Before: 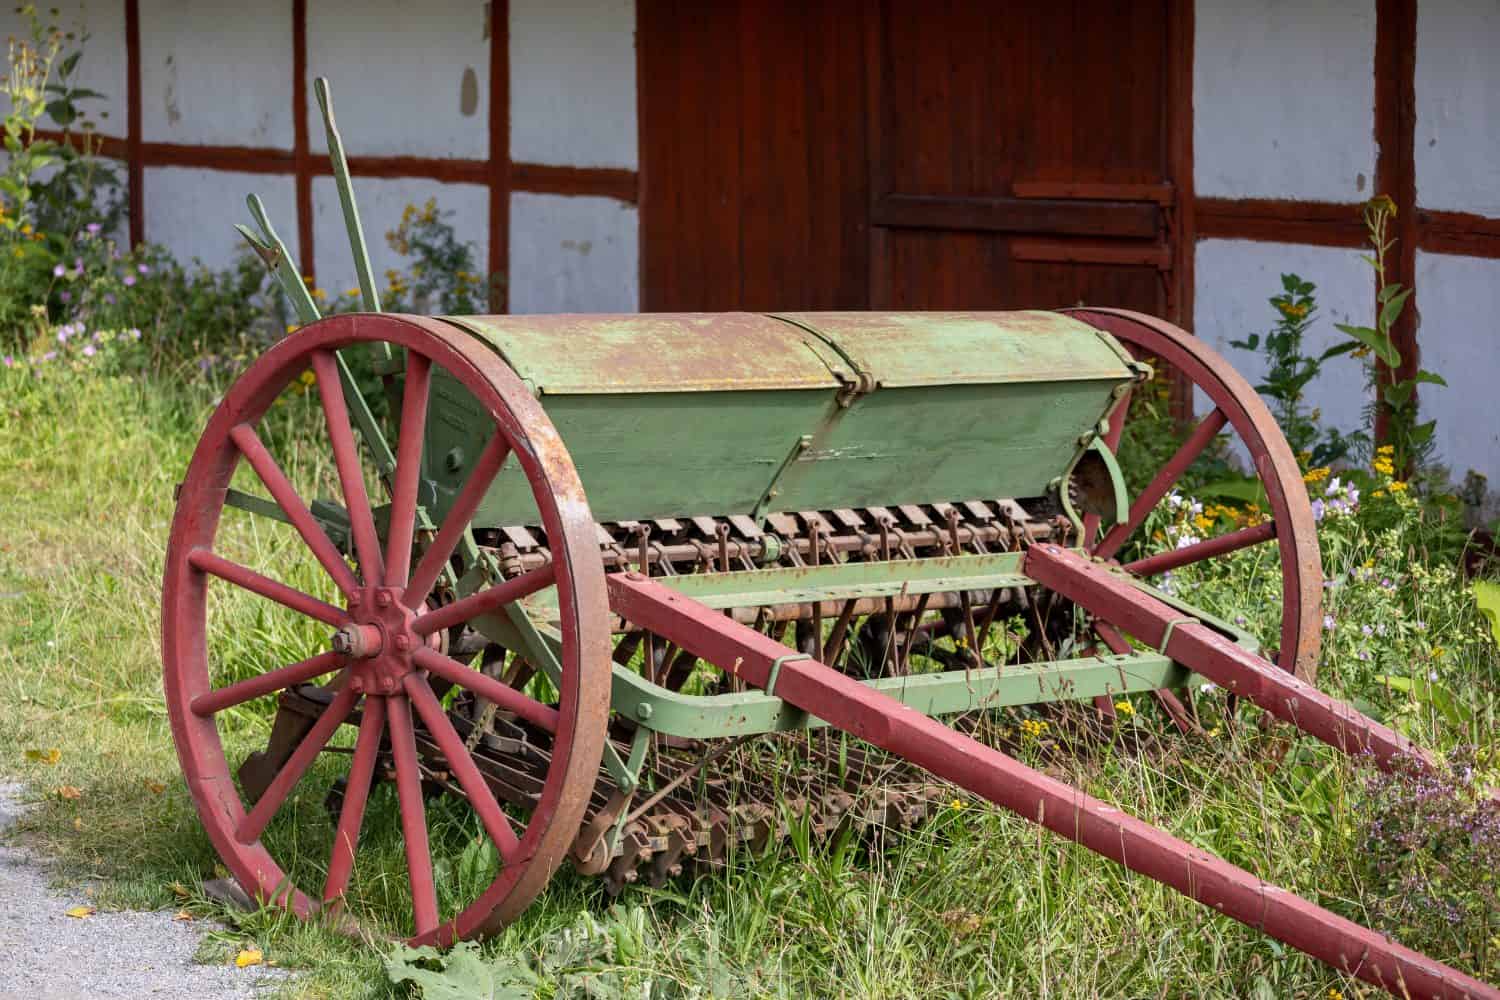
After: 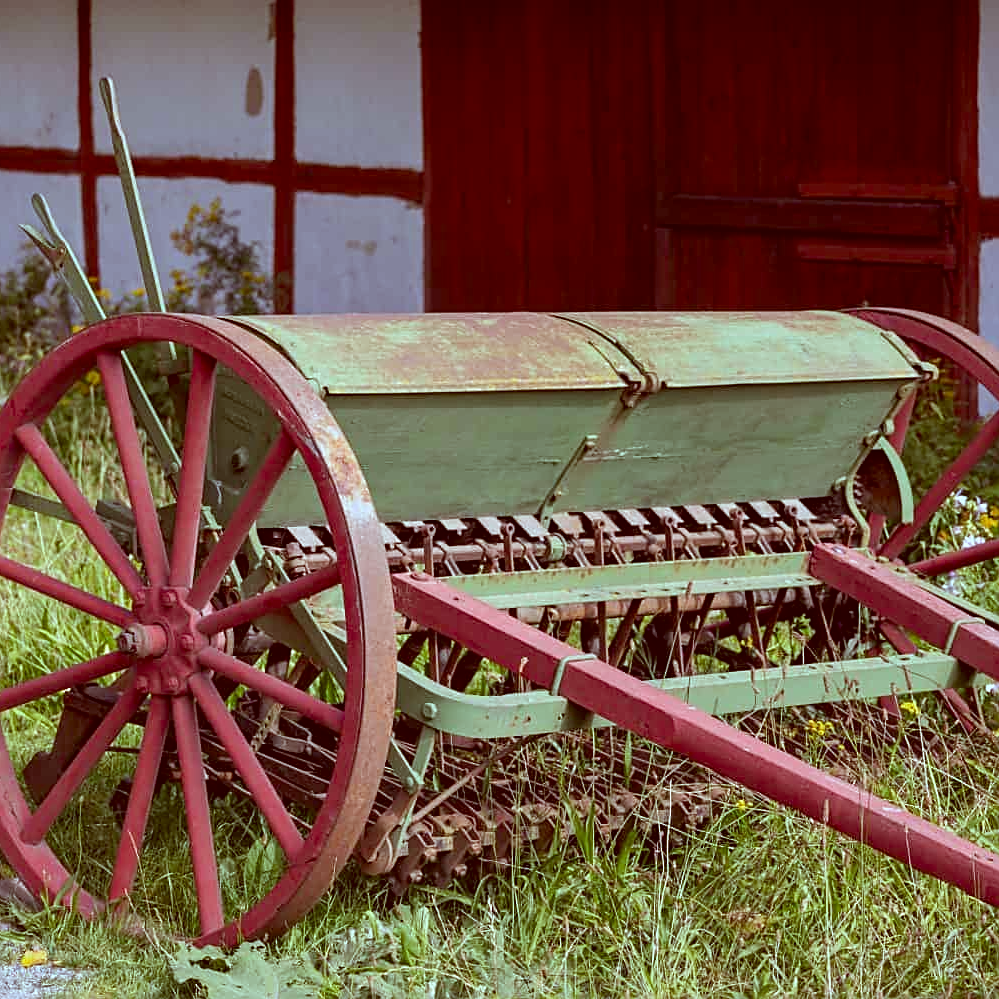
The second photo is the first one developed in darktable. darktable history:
white balance: red 0.924, blue 1.095
exposure: exposure -0.05 EV
crop and rotate: left 14.385%, right 18.948%
color correction: highlights a* -7.23, highlights b* -0.161, shadows a* 20.08, shadows b* 11.73
sharpen: on, module defaults
